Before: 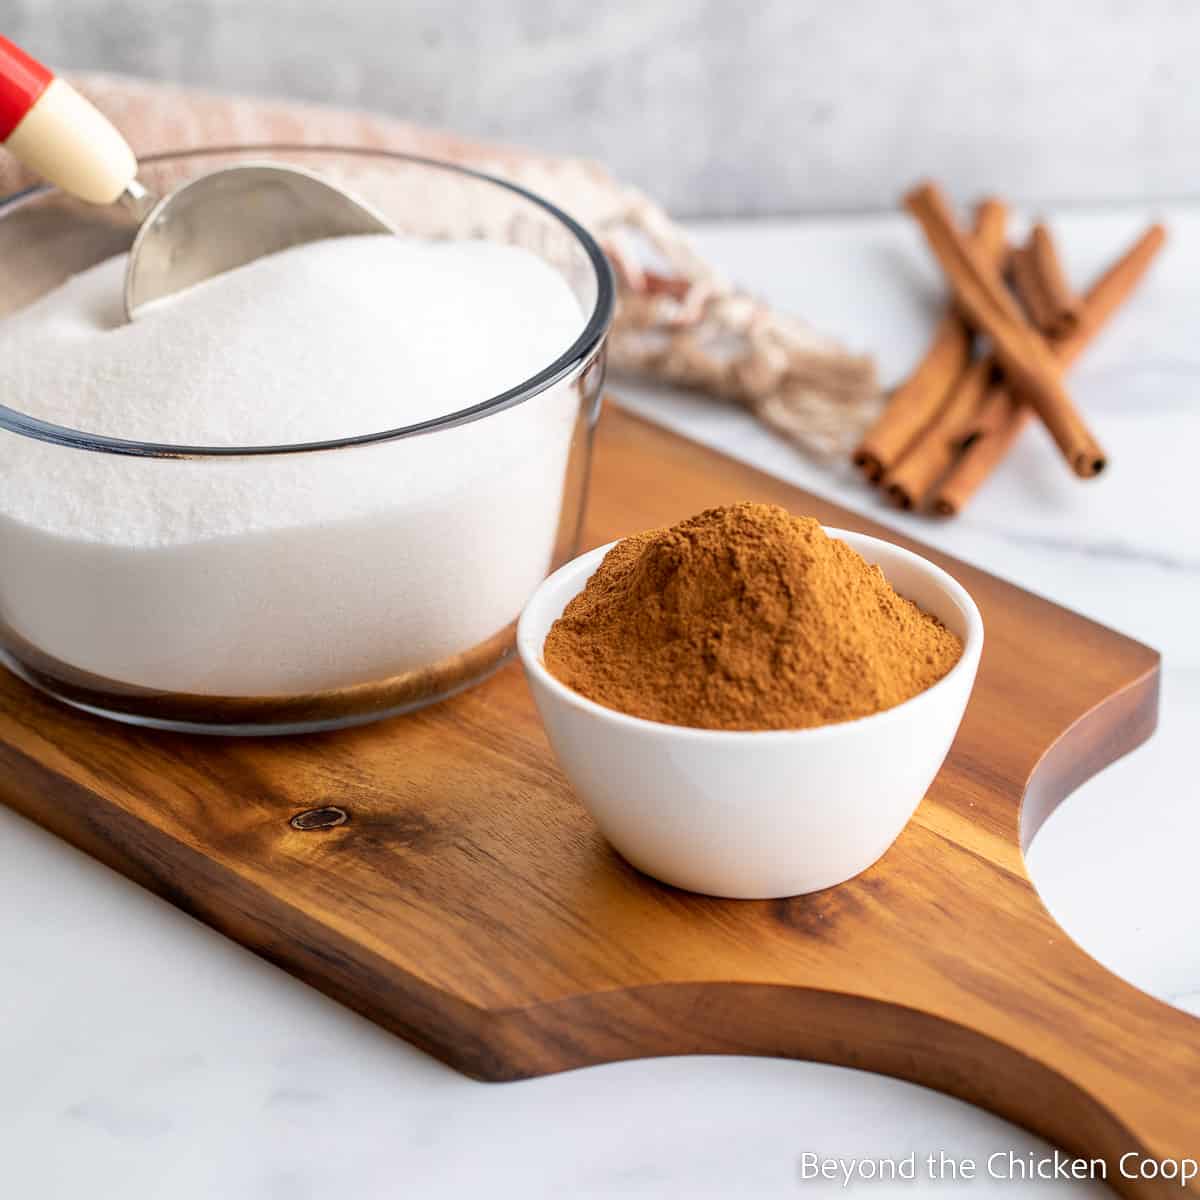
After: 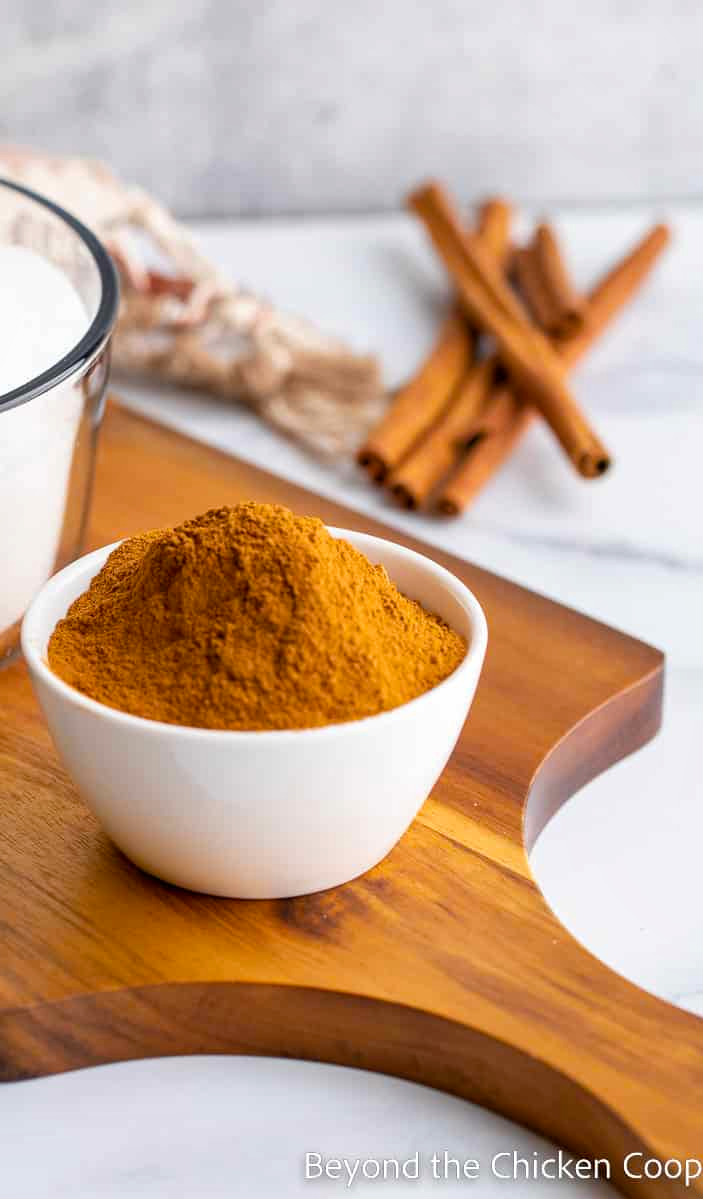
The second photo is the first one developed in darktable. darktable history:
crop: left 41.402%
shadows and highlights: shadows 37.27, highlights -28.18, soften with gaussian
color balance rgb: linear chroma grading › global chroma 6.48%, perceptual saturation grading › global saturation 12.96%, global vibrance 6.02%
